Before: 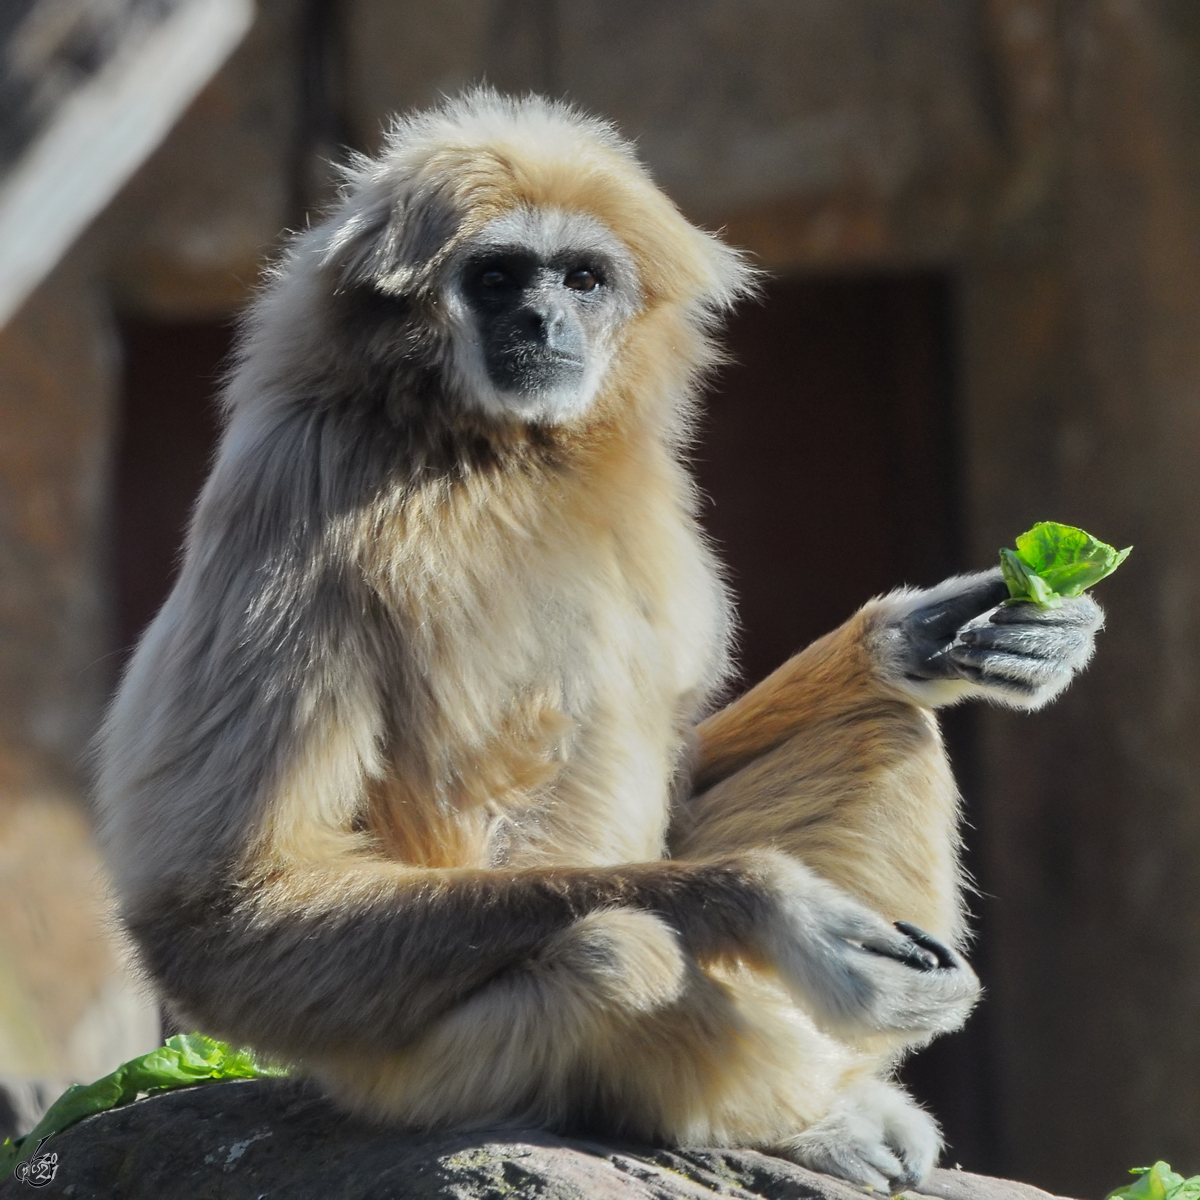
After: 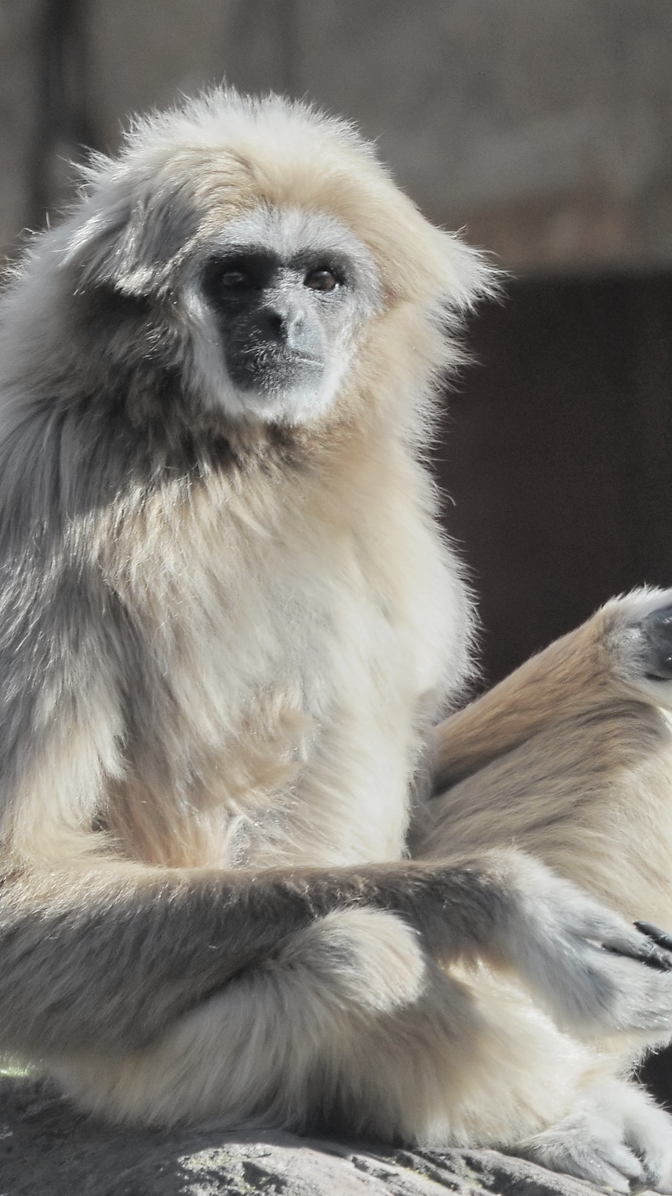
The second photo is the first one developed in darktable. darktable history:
shadows and highlights: shadows 37.27, highlights -28.18, soften with gaussian
crop: left 21.674%, right 22.086%
contrast brightness saturation: brightness 0.18, saturation -0.5
